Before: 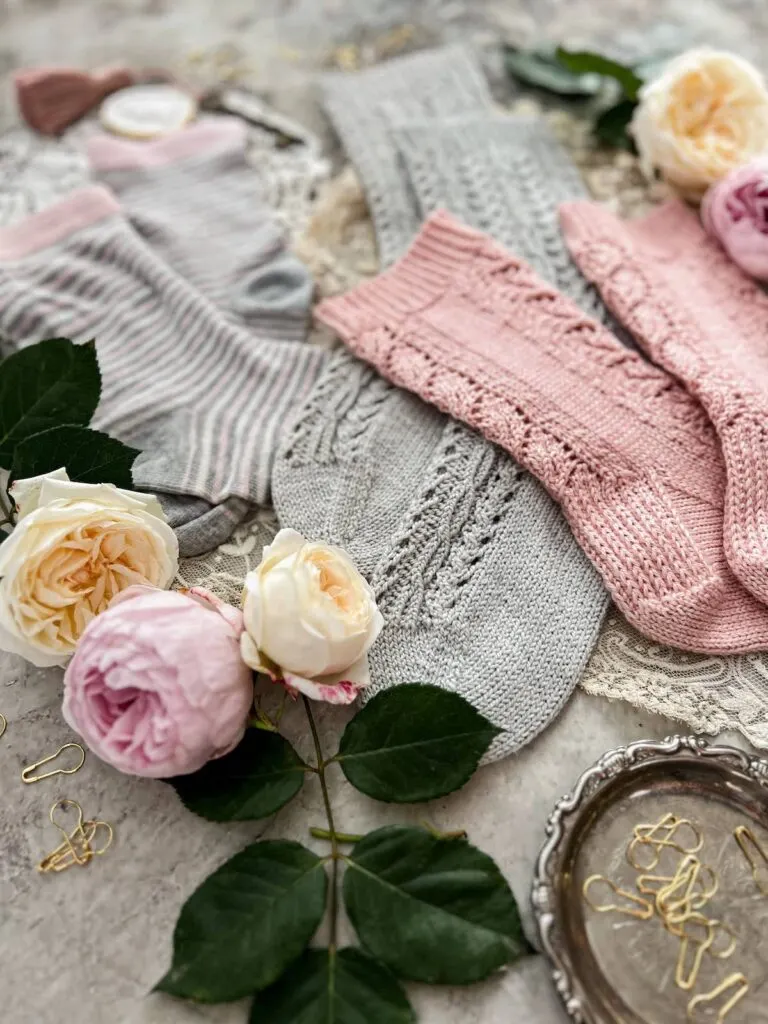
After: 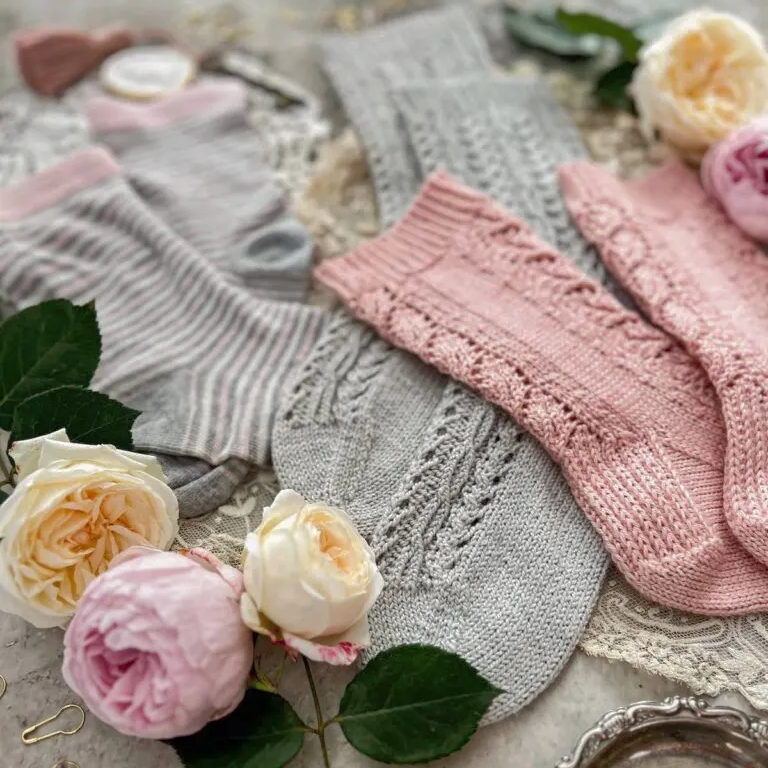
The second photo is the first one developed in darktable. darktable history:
shadows and highlights: on, module defaults
crop: top 3.857%, bottom 21.132%
